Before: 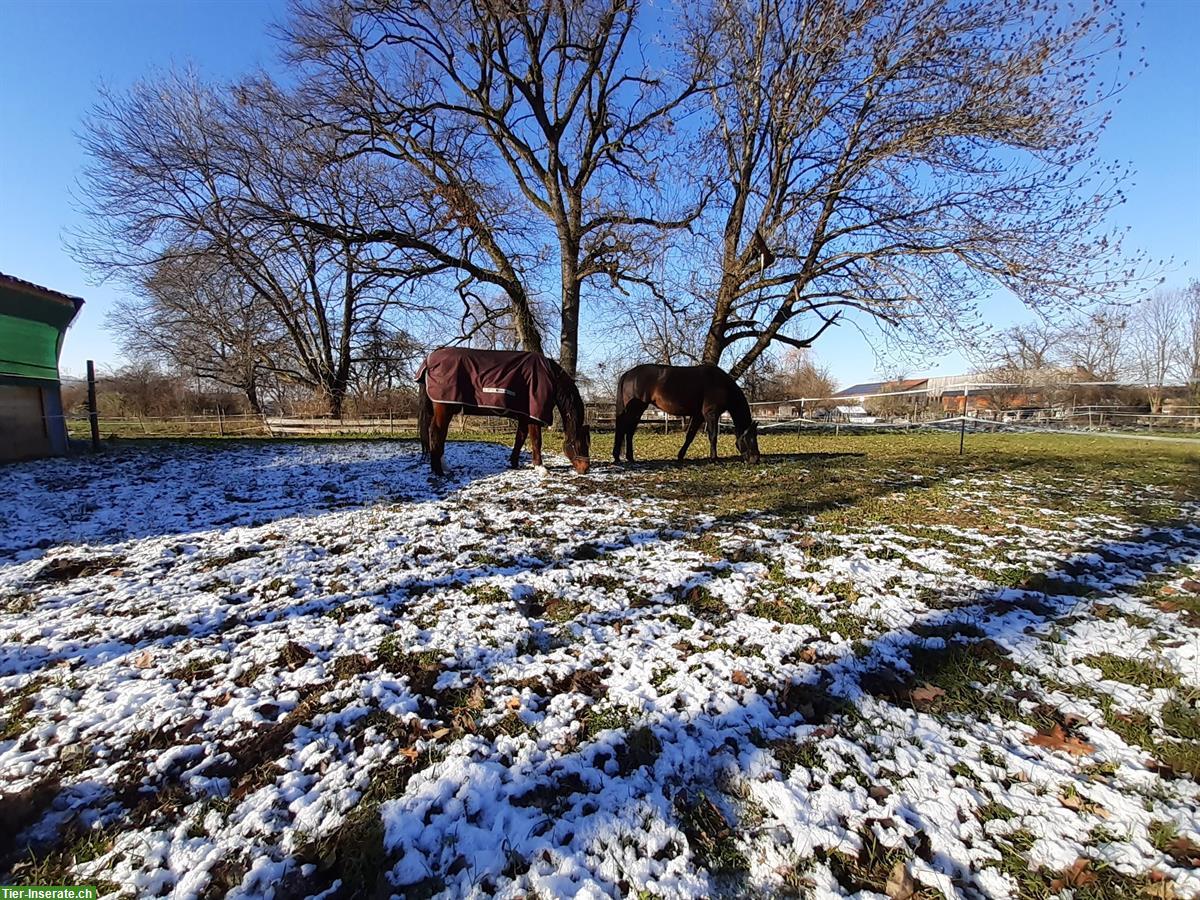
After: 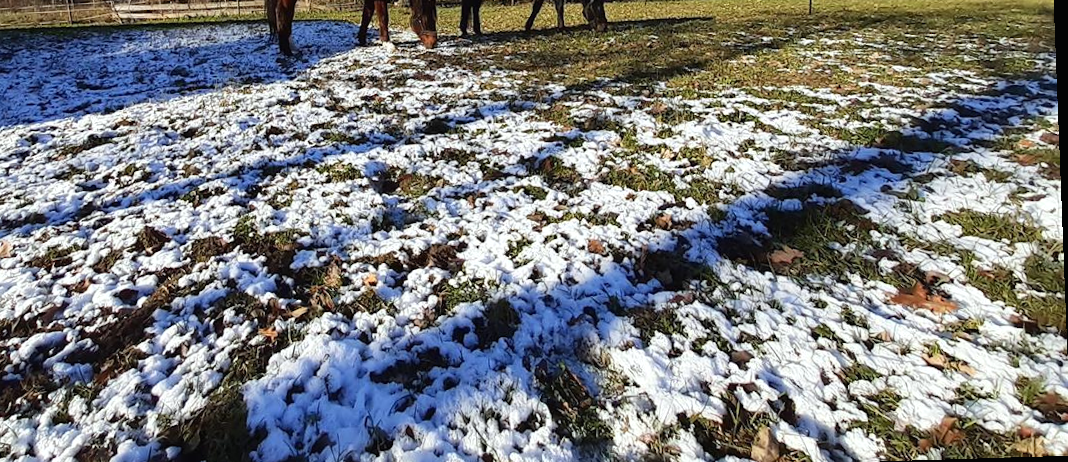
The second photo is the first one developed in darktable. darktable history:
rotate and perspective: rotation -2.22°, lens shift (horizontal) -0.022, automatic cropping off
crop and rotate: left 13.306%, top 48.129%, bottom 2.928%
exposure: black level correction -0.001, exposure 0.08 EV, compensate highlight preservation false
white balance: red 0.978, blue 0.999
shadows and highlights: shadows 37.27, highlights -28.18, soften with gaussian
contrast brightness saturation: contrast 0.1, brightness 0.02, saturation 0.02
